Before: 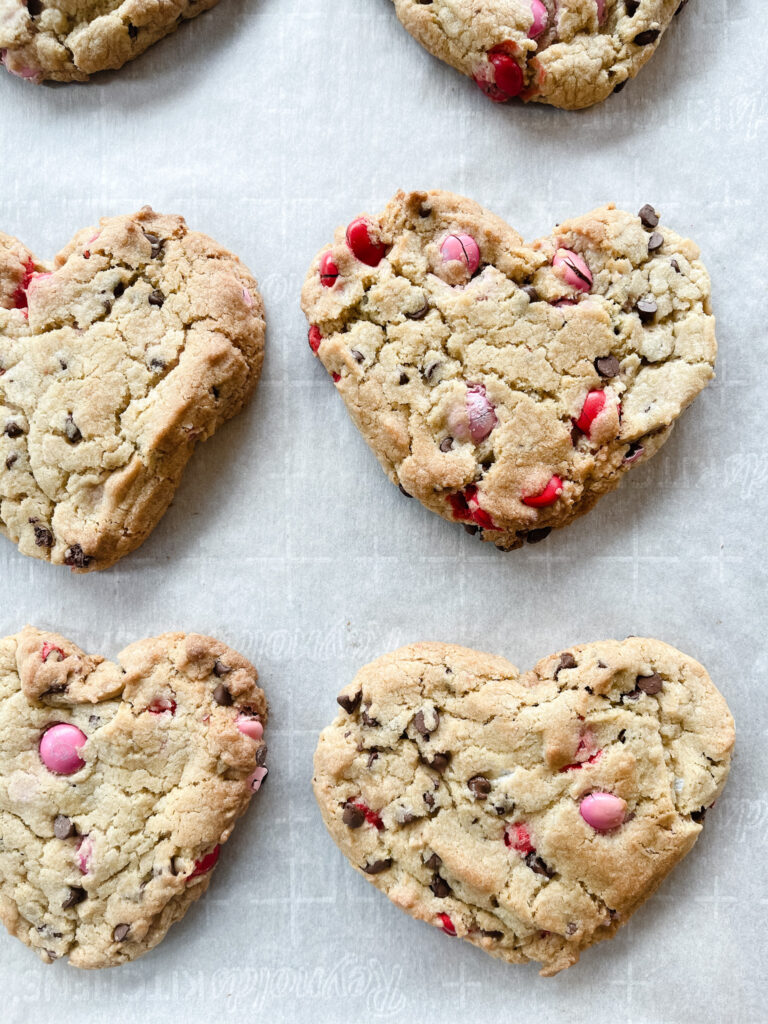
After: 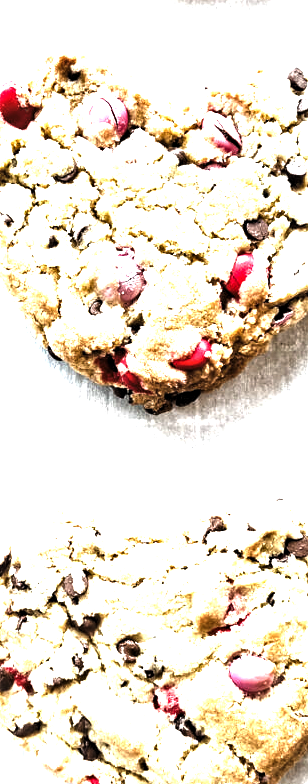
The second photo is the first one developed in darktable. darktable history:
contrast equalizer: y [[0.51, 0.537, 0.559, 0.574, 0.599, 0.618], [0.5 ×6], [0.5 ×6], [0 ×6], [0 ×6]]
crop: left 45.721%, top 13.393%, right 14.118%, bottom 10.01%
levels: levels [0.044, 0.475, 0.791]
exposure: black level correction -0.005, exposure 1 EV, compensate highlight preservation false
